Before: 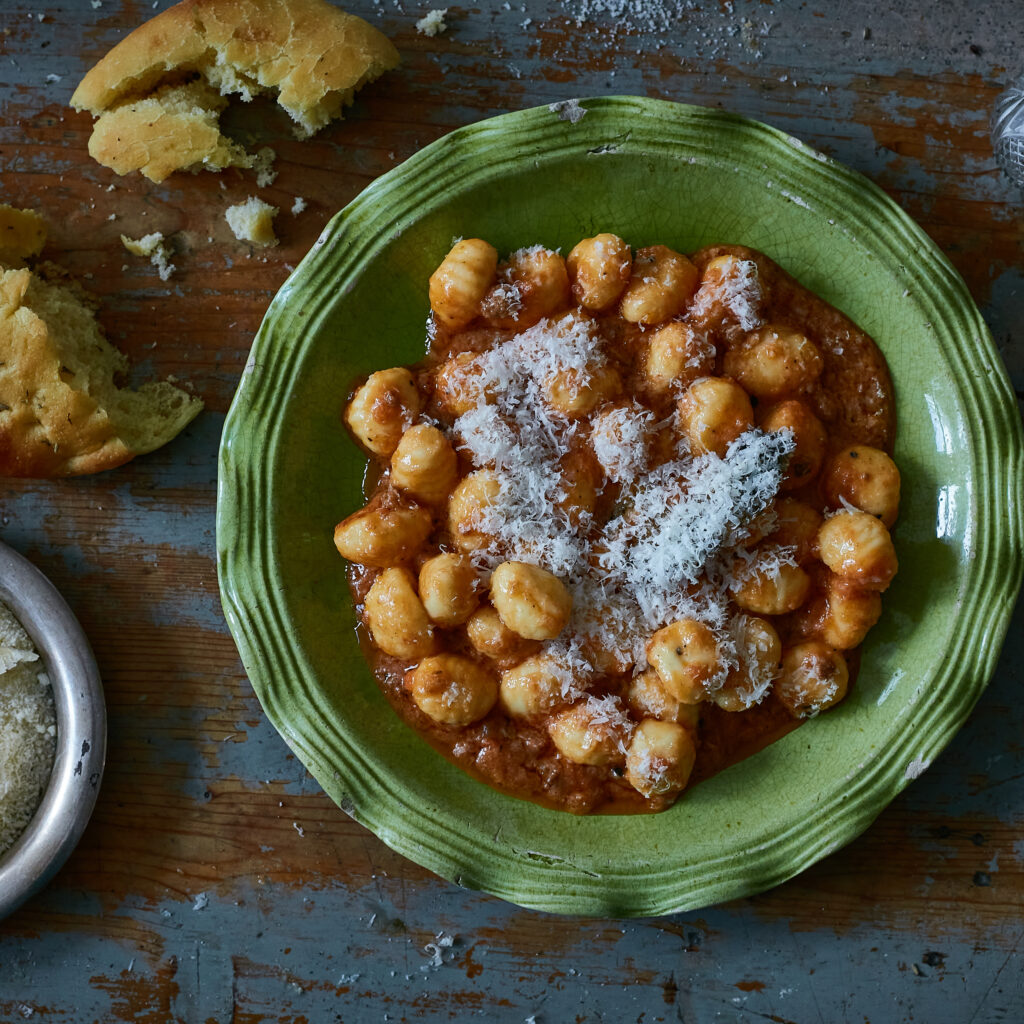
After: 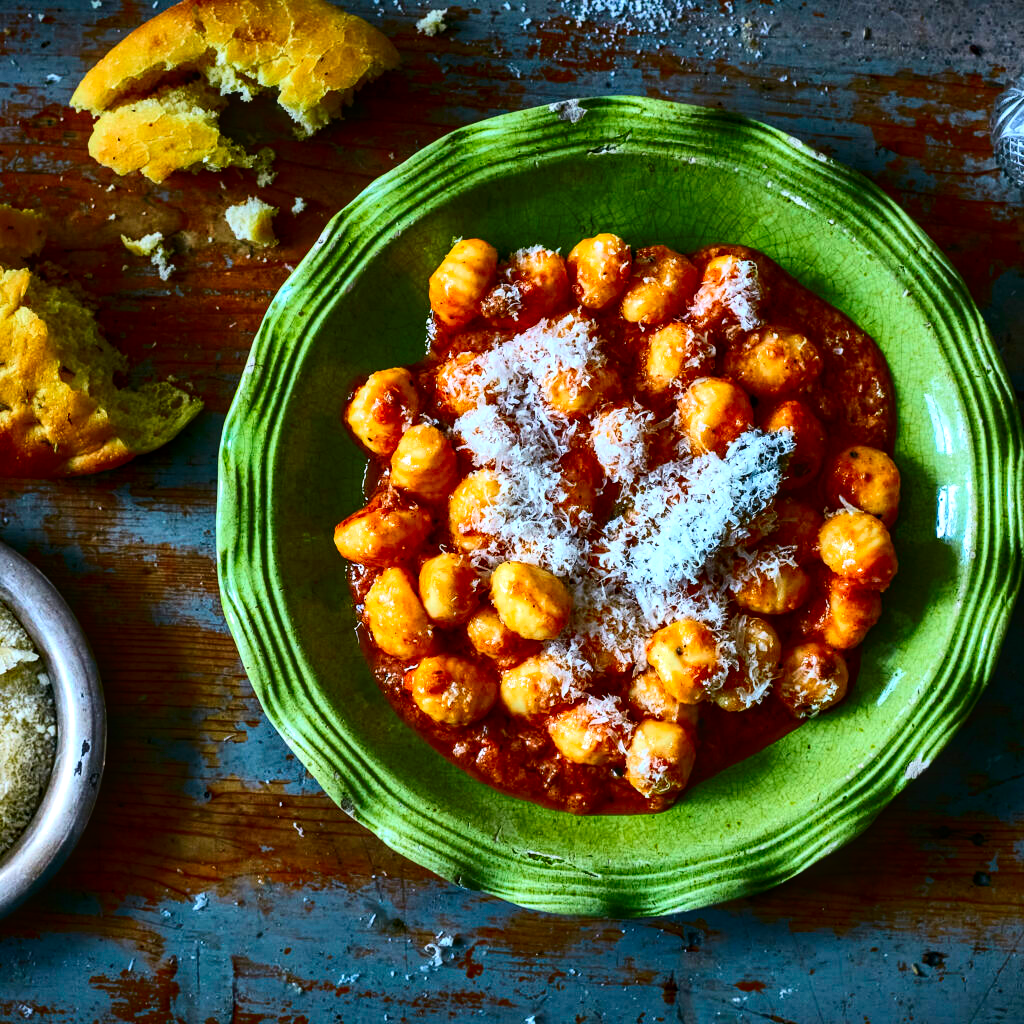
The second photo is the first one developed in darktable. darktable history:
tone equalizer: -8 EV -0.747 EV, -7 EV -0.667 EV, -6 EV -0.581 EV, -5 EV -0.416 EV, -3 EV 0.387 EV, -2 EV 0.6 EV, -1 EV 0.698 EV, +0 EV 0.726 EV
contrast brightness saturation: contrast 0.267, brightness 0.017, saturation 0.852
local contrast: on, module defaults
